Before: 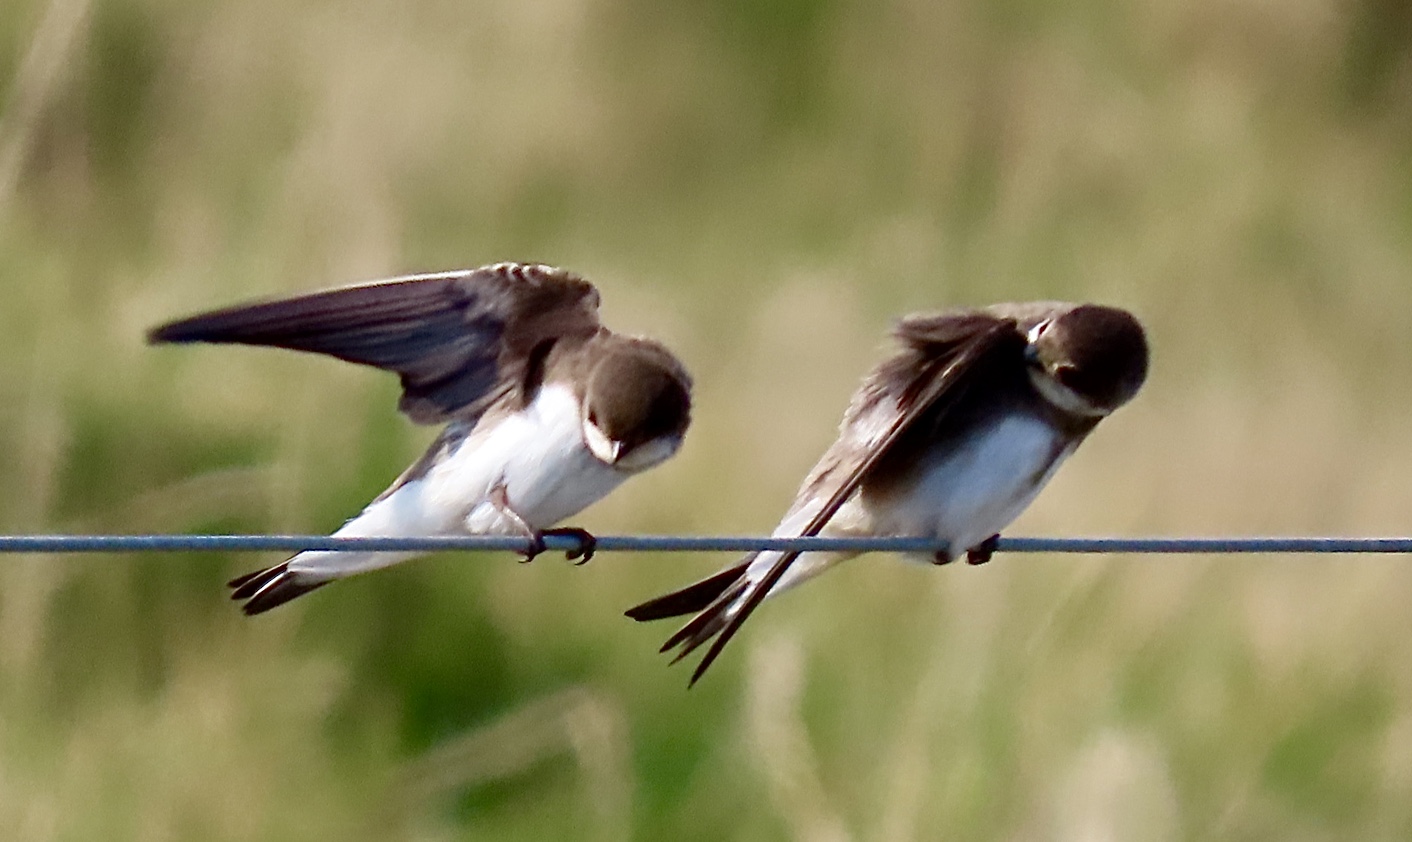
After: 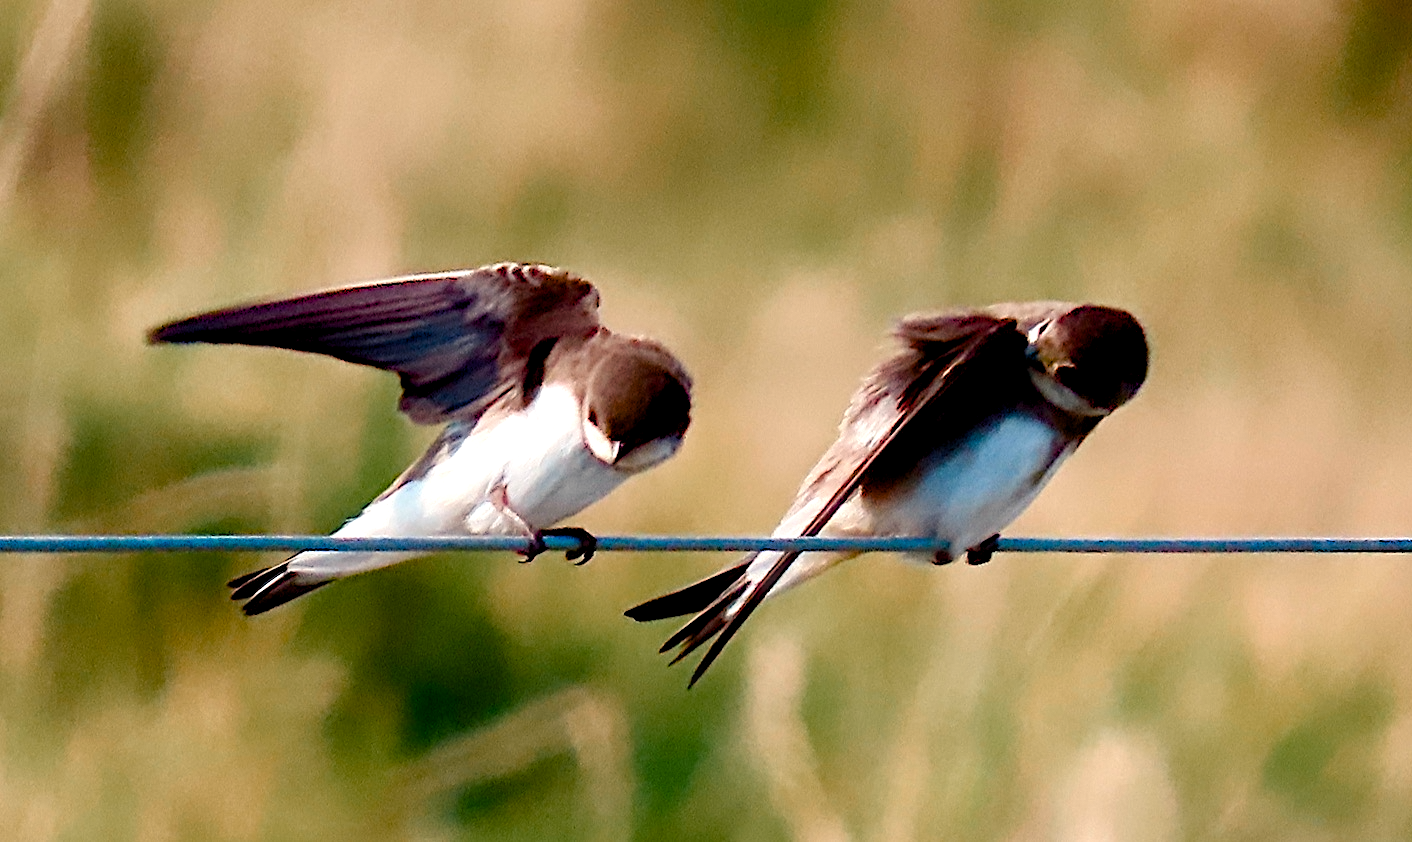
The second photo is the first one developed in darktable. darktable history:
contrast equalizer "soft": y [[0.5, 0.488, 0.462, 0.461, 0.491, 0.5], [0.5 ×6], [0.5 ×6], [0 ×6], [0 ×6]]
diffuse or sharpen "_builtin_sharpen demosaicing | AA filter": edge sensitivity 1, 1st order anisotropy 100%, 2nd order anisotropy 100%, 3rd order anisotropy 100%, 4th order anisotropy 100%, 1st order speed -25%, 2nd order speed -25%, 3rd order speed -25%, 4th order speed -25%
haze removal: strength -0.05
tone equalizer "_builtin_contrast tone curve | soft": -8 EV -0.417 EV, -7 EV -0.389 EV, -6 EV -0.333 EV, -5 EV -0.222 EV, -3 EV 0.222 EV, -2 EV 0.333 EV, -1 EV 0.389 EV, +0 EV 0.417 EV, edges refinement/feathering 500, mask exposure compensation -1.57 EV, preserve details no
color equalizer "creative | pacific": saturation › orange 1.03, saturation › yellow 0.883, saturation › green 0.883, saturation › blue 1.08, saturation › magenta 1.05, hue › orange -4.88, hue › green 8.78, brightness › red 1.06, brightness › orange 1.08, brightness › yellow 0.916, brightness › green 0.916, brightness › cyan 1.04, brightness › blue 1.12, brightness › magenta 1.07
rgb primaries "creative | pacific": red hue -0.042, red purity 1.1, green hue 0.047, green purity 1.12, blue hue -0.089, blue purity 0.88
diffuse or sharpen "bloom 10%": radius span 32, 1st order speed 50%, 2nd order speed 50%, 3rd order speed 50%, 4th order speed 50% | blend: blend mode normal, opacity 10%; mask: uniform (no mask)
color balance rgb "creative | pacific": shadows lift › chroma 1%, shadows lift › hue 240.84°, highlights gain › chroma 2%, highlights gain › hue 73.2°, global offset › luminance -0.5%, perceptual saturation grading › global saturation 20%, perceptual saturation grading › highlights -25%, perceptual saturation grading › shadows 50%, global vibrance 15%
